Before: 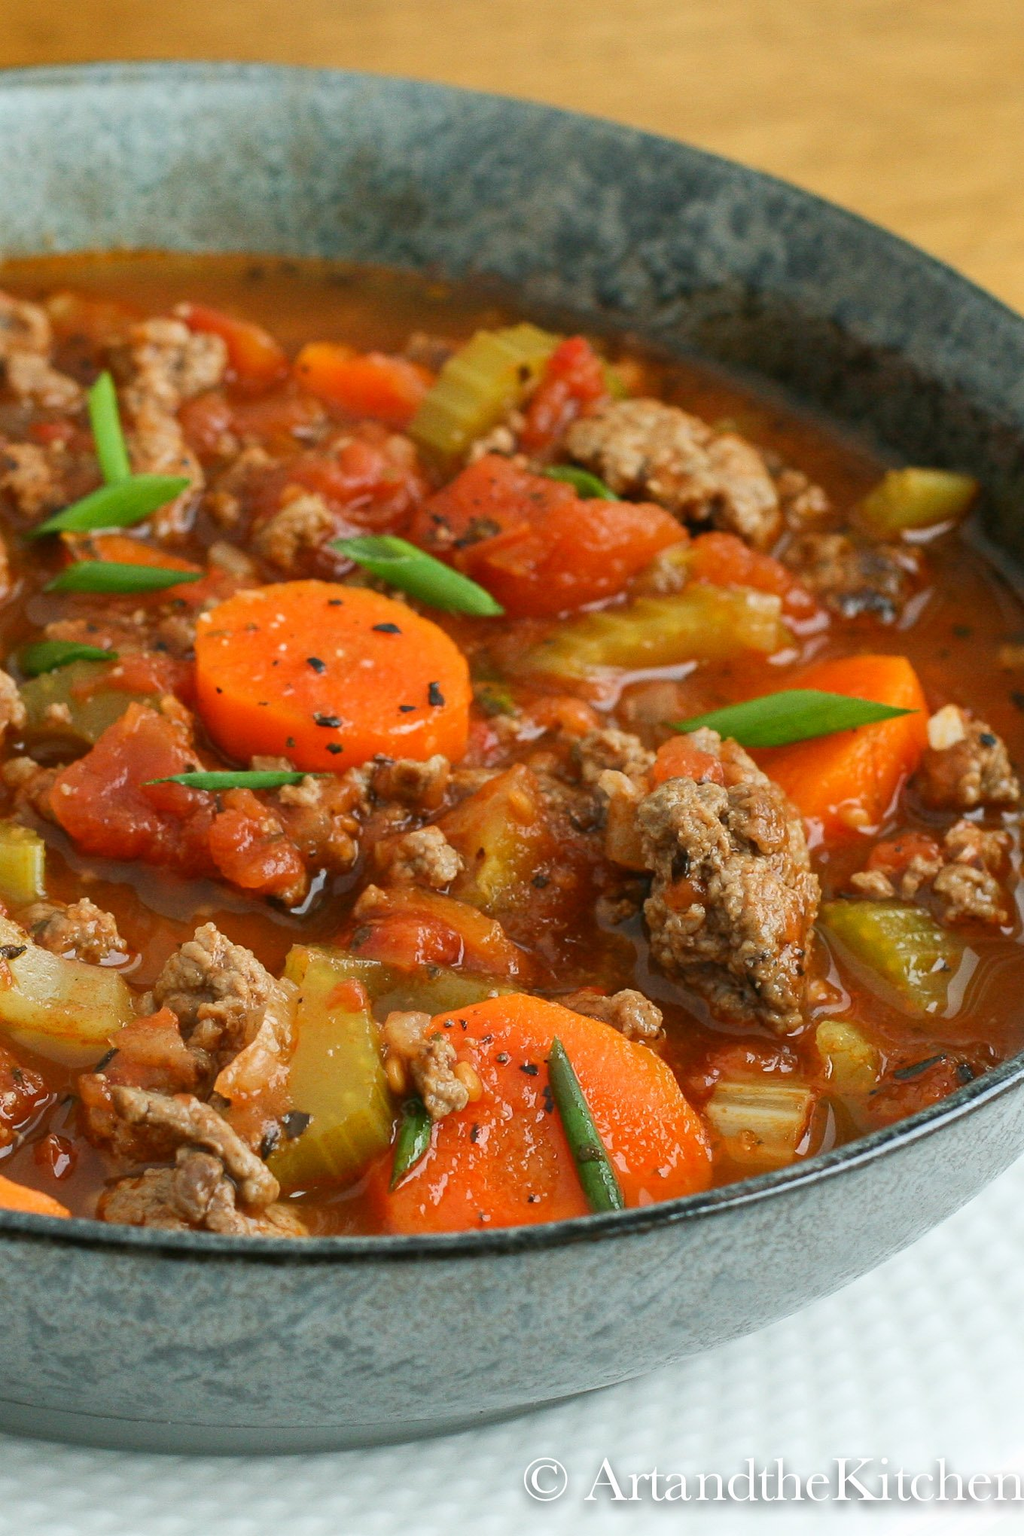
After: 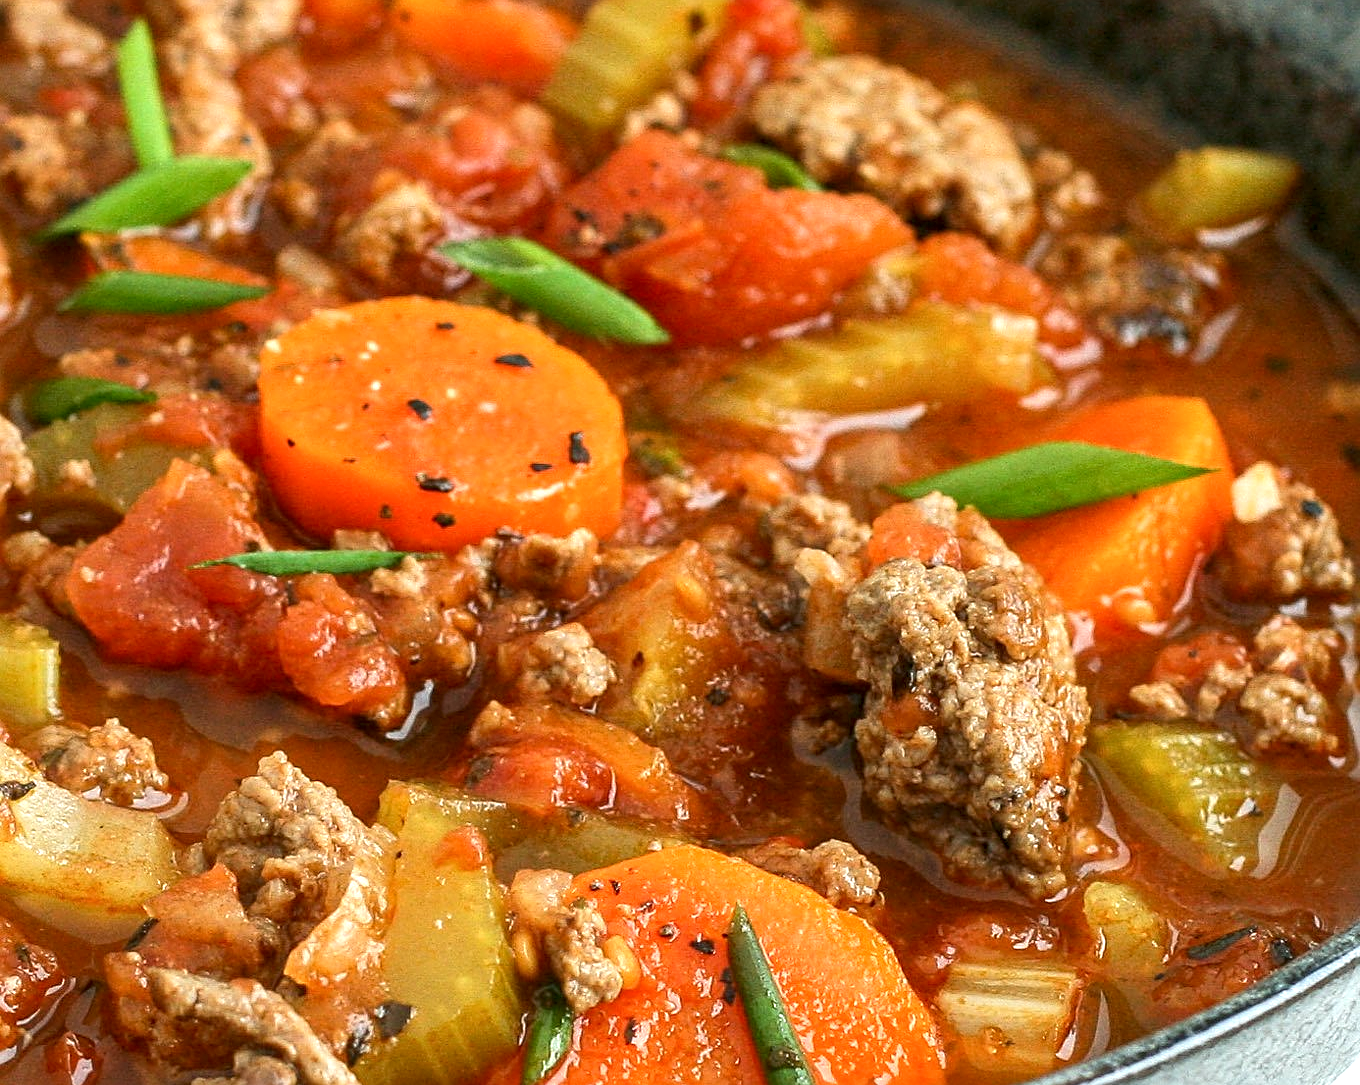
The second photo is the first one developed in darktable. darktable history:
exposure: black level correction 0.001, exposure 0.499 EV, compensate highlight preservation false
crop and rotate: top 23.256%, bottom 23.522%
sharpen: on, module defaults
local contrast: detail 130%
